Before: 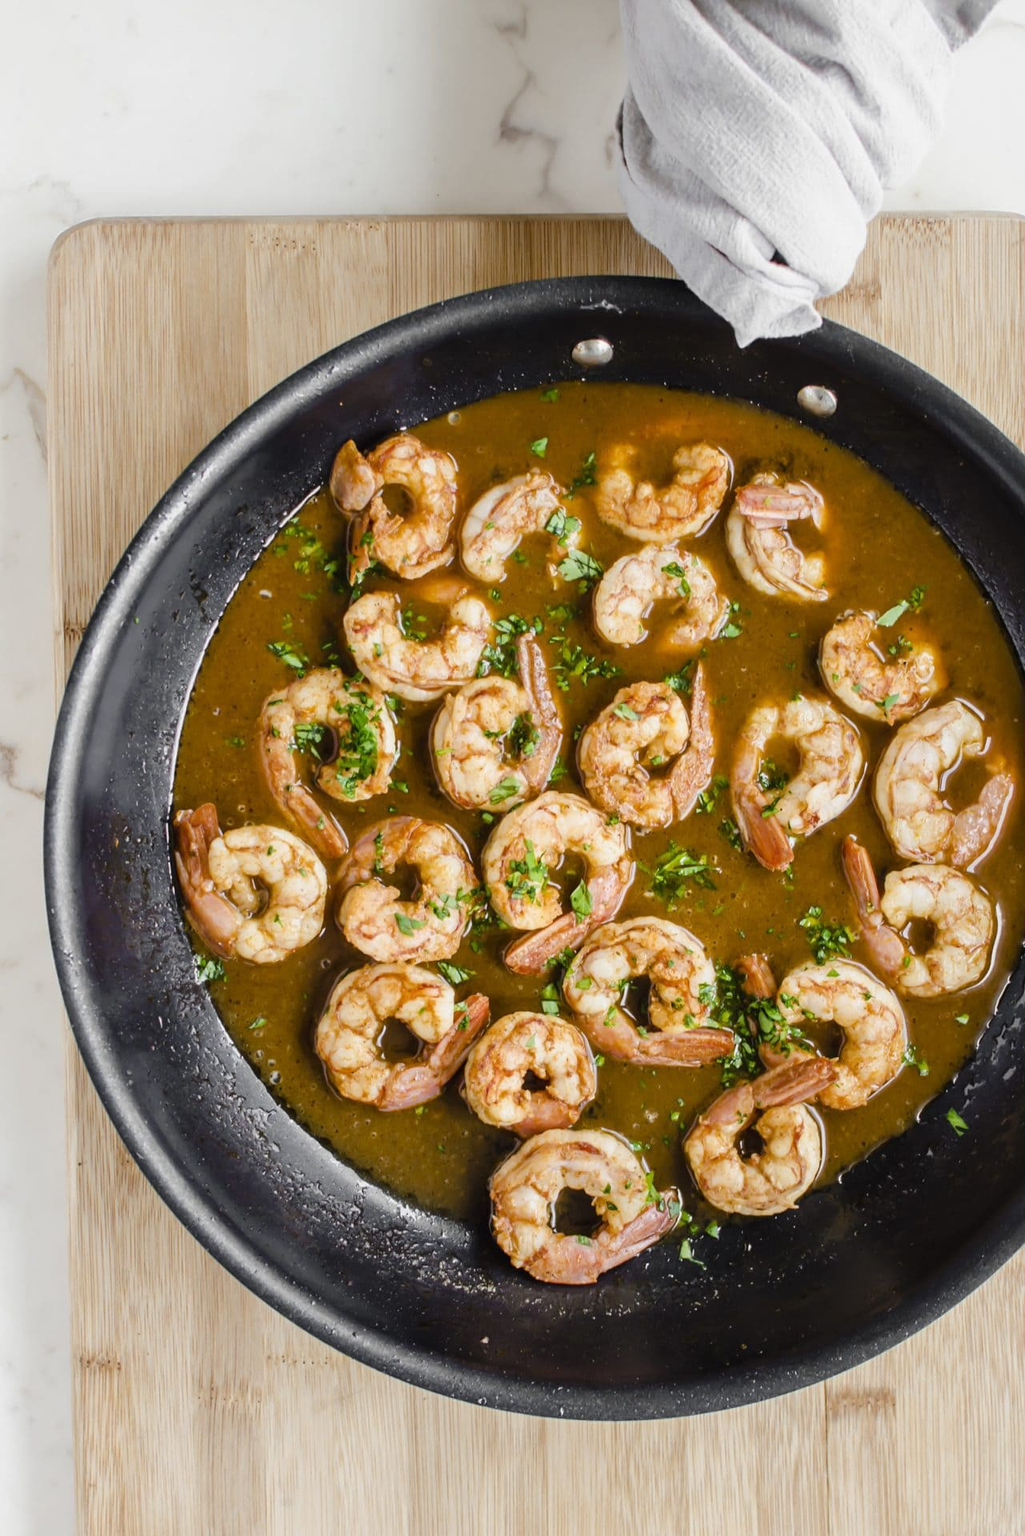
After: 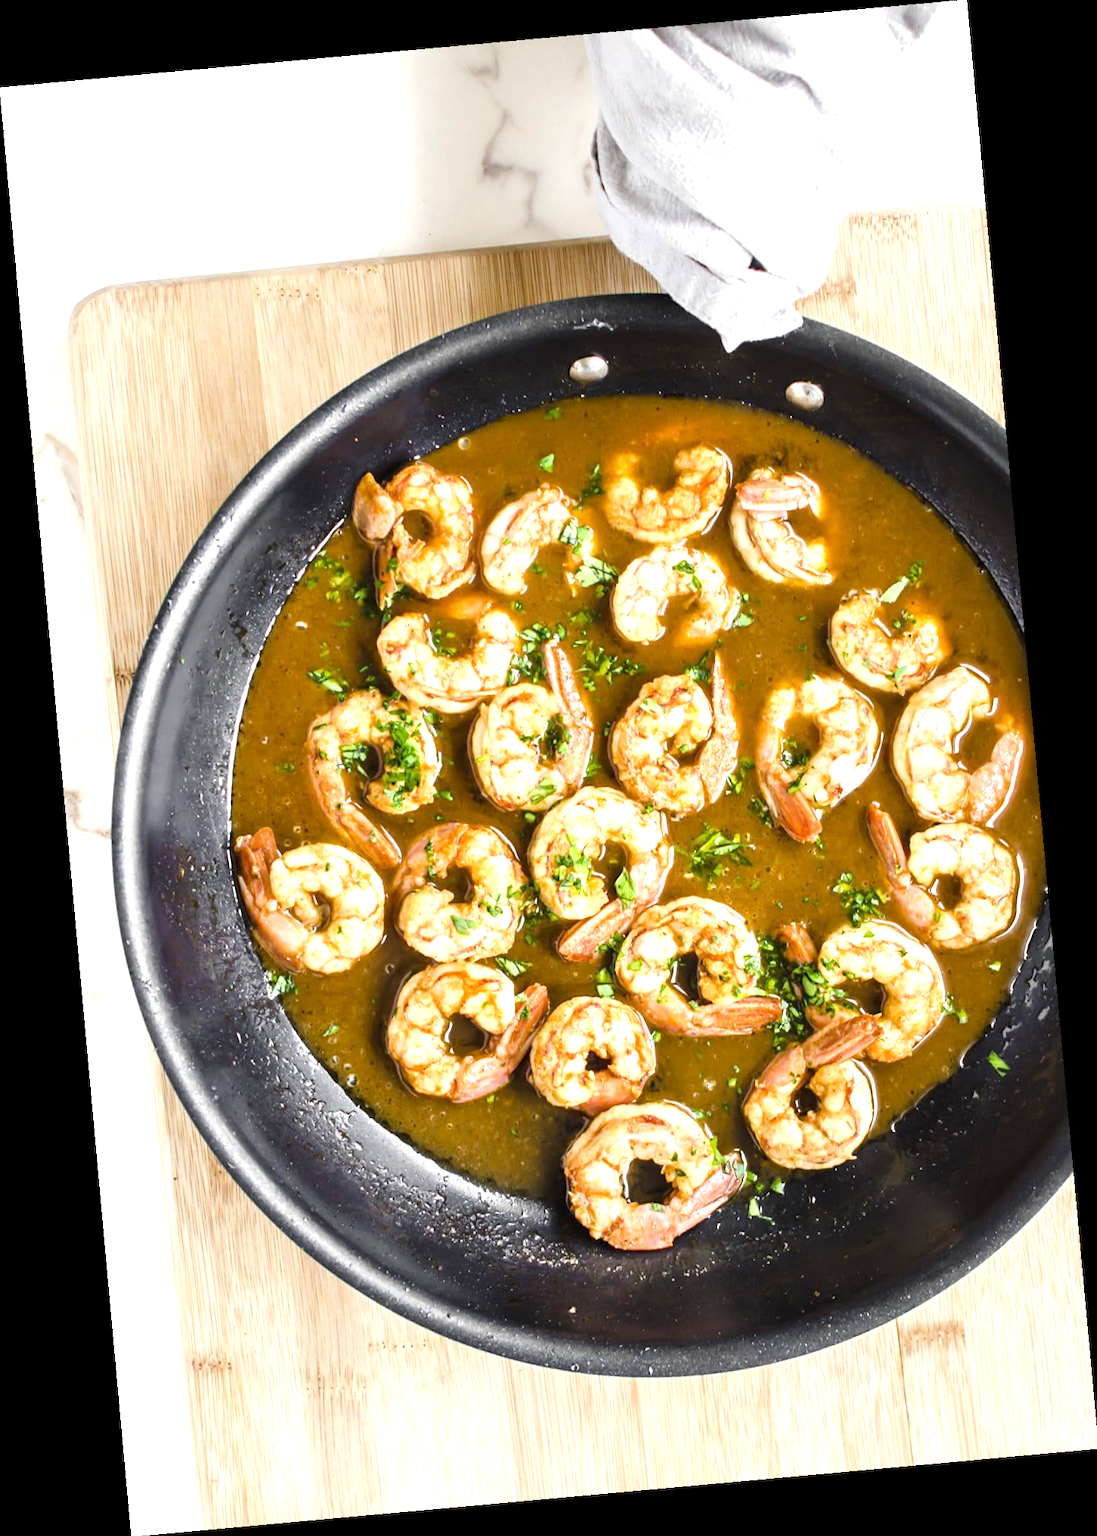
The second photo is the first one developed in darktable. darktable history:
rotate and perspective: rotation -5.2°, automatic cropping off
exposure: black level correction 0.001, exposure 0.955 EV, compensate exposure bias true, compensate highlight preservation false
